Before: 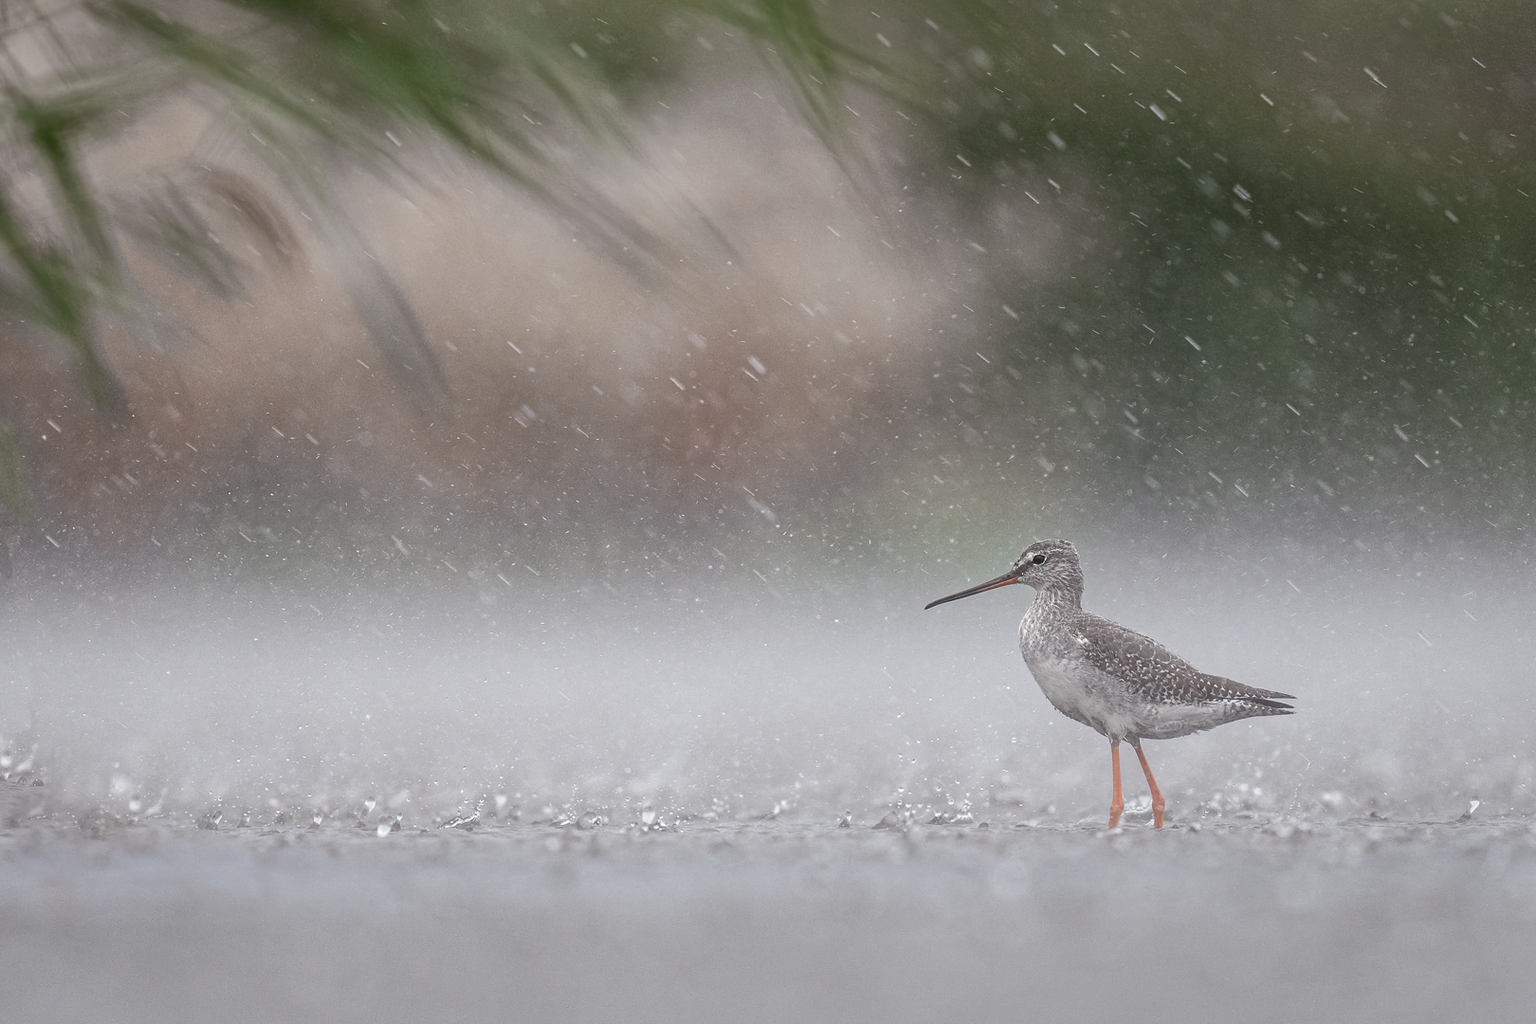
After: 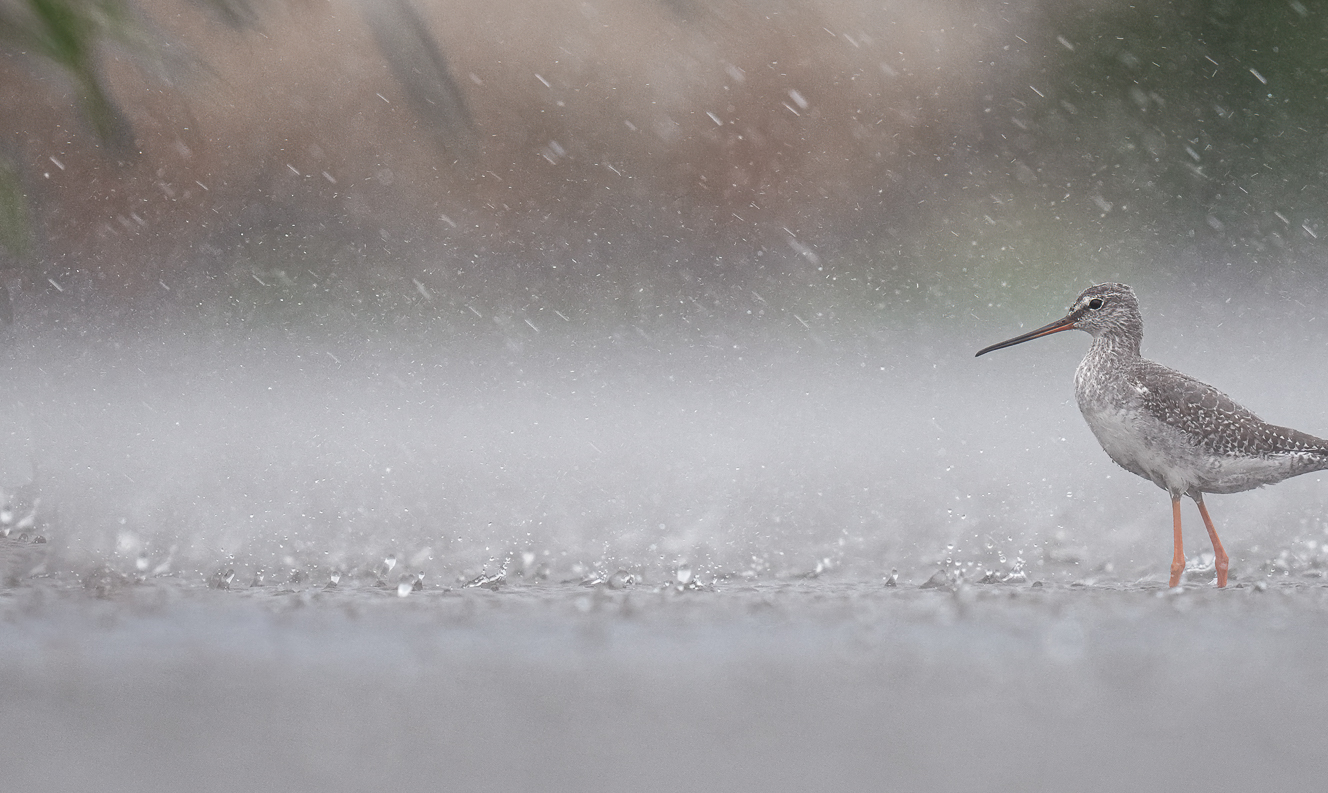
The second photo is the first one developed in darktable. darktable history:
crop: top 26.518%, right 18.006%
